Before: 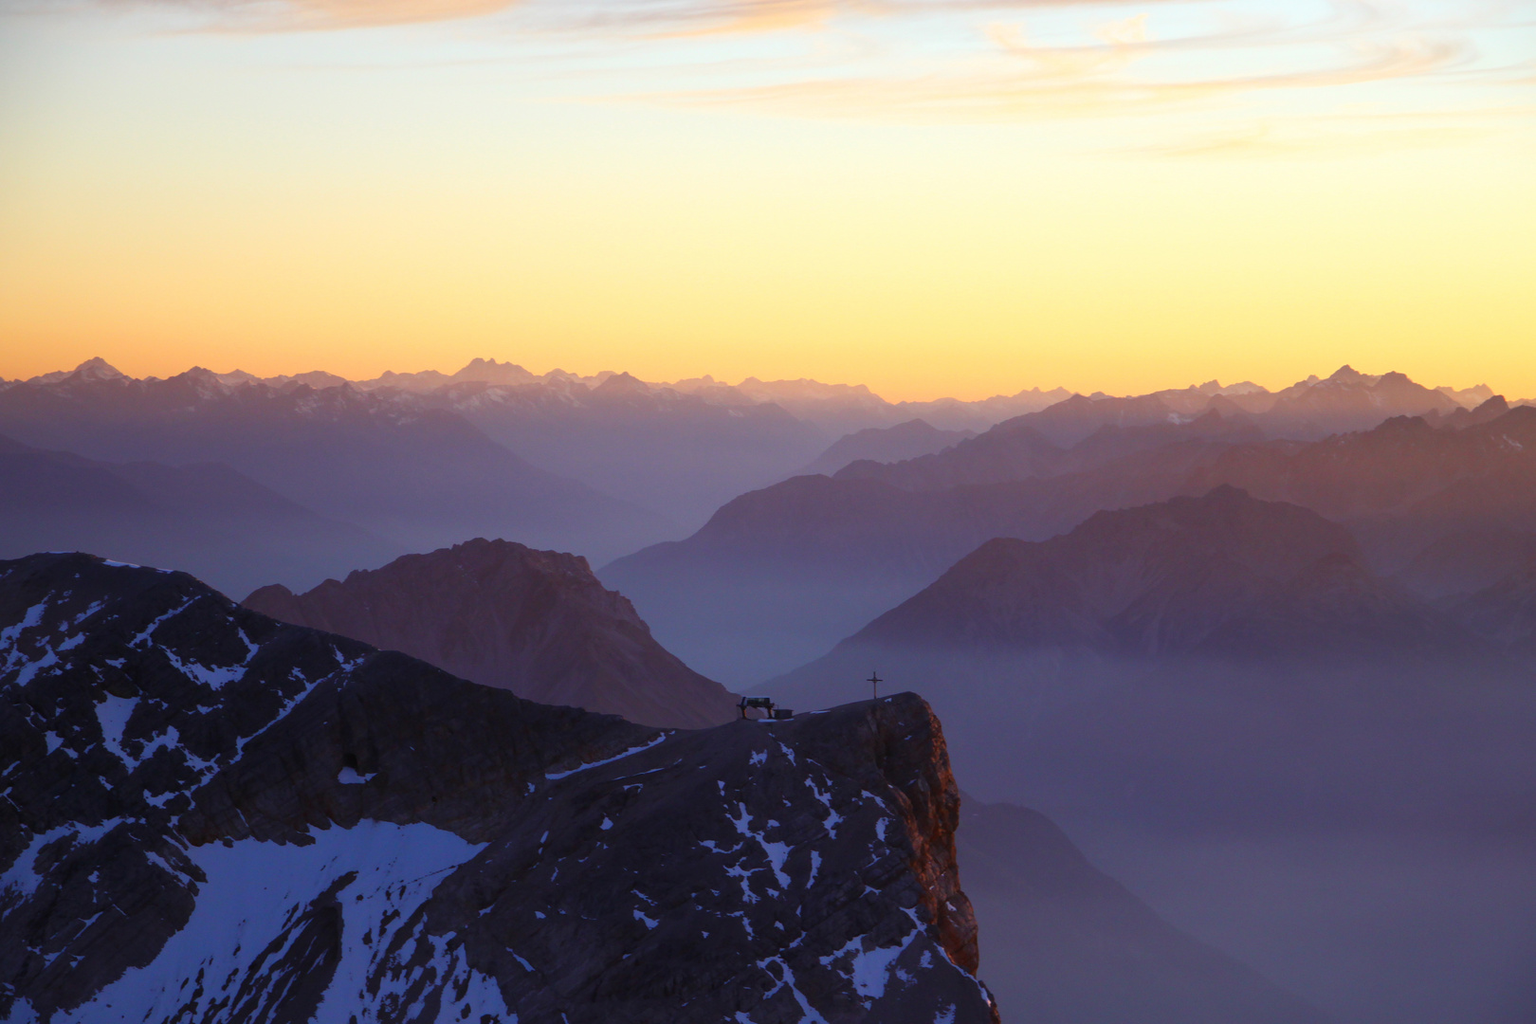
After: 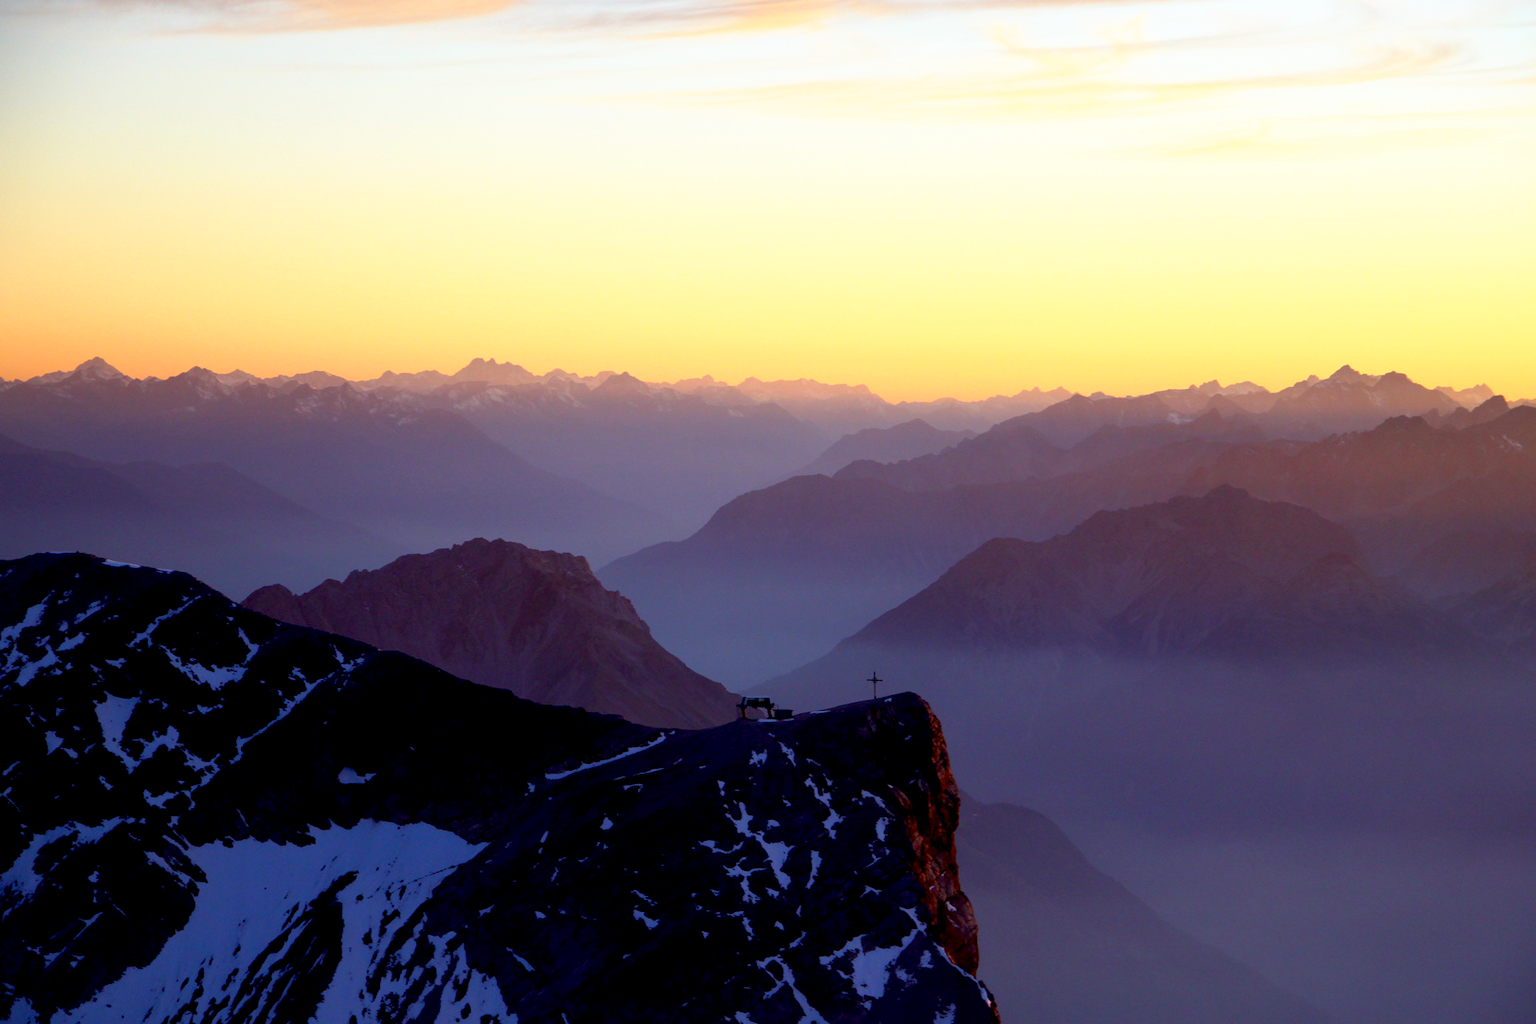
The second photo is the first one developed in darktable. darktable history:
base curve: curves: ch0 [(0.017, 0) (0.425, 0.441) (0.844, 0.933) (1, 1)], preserve colors none
